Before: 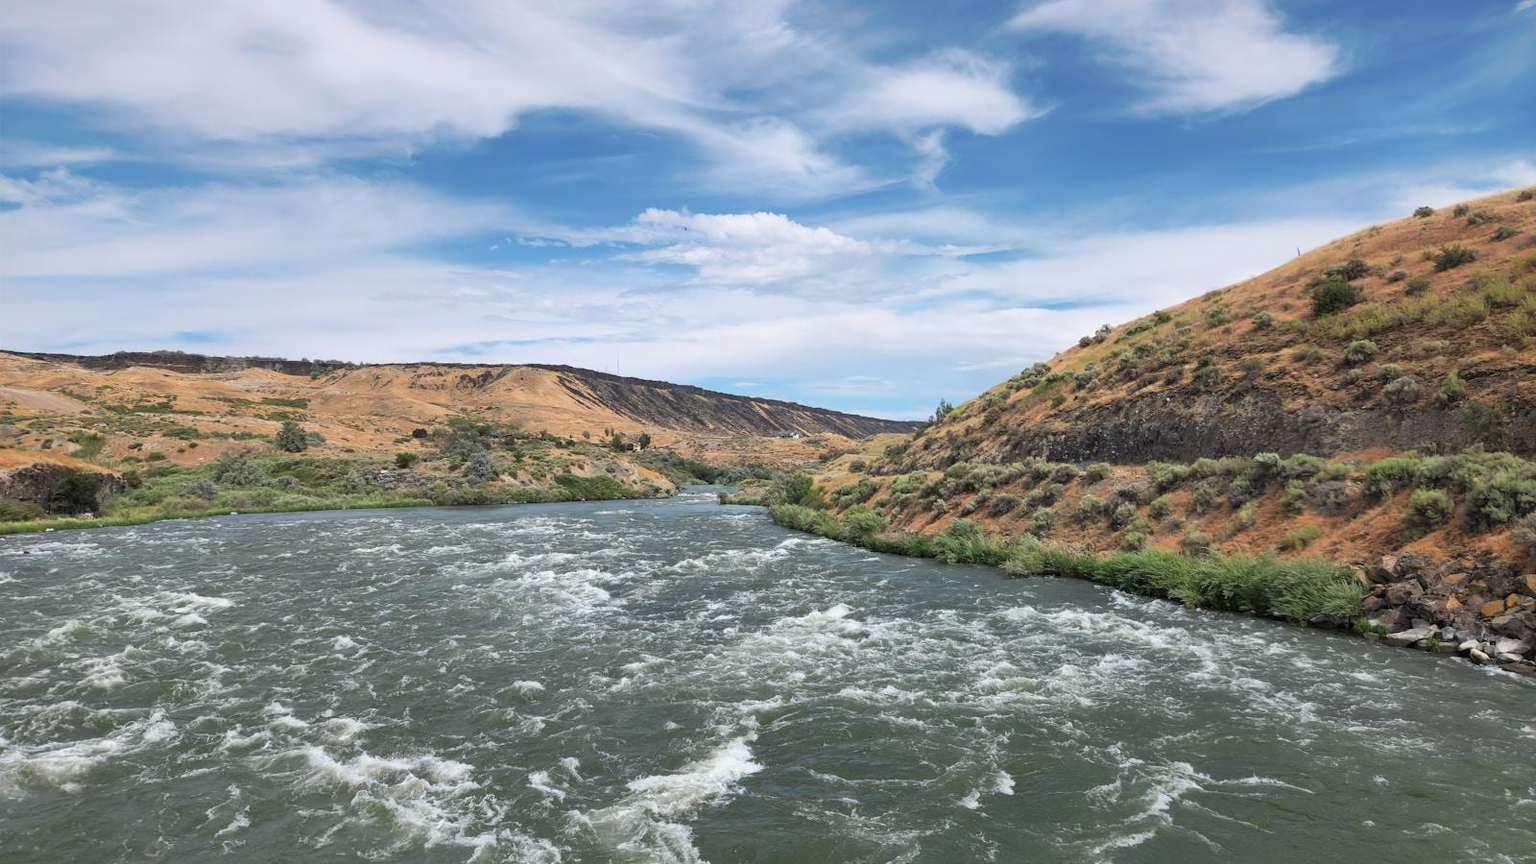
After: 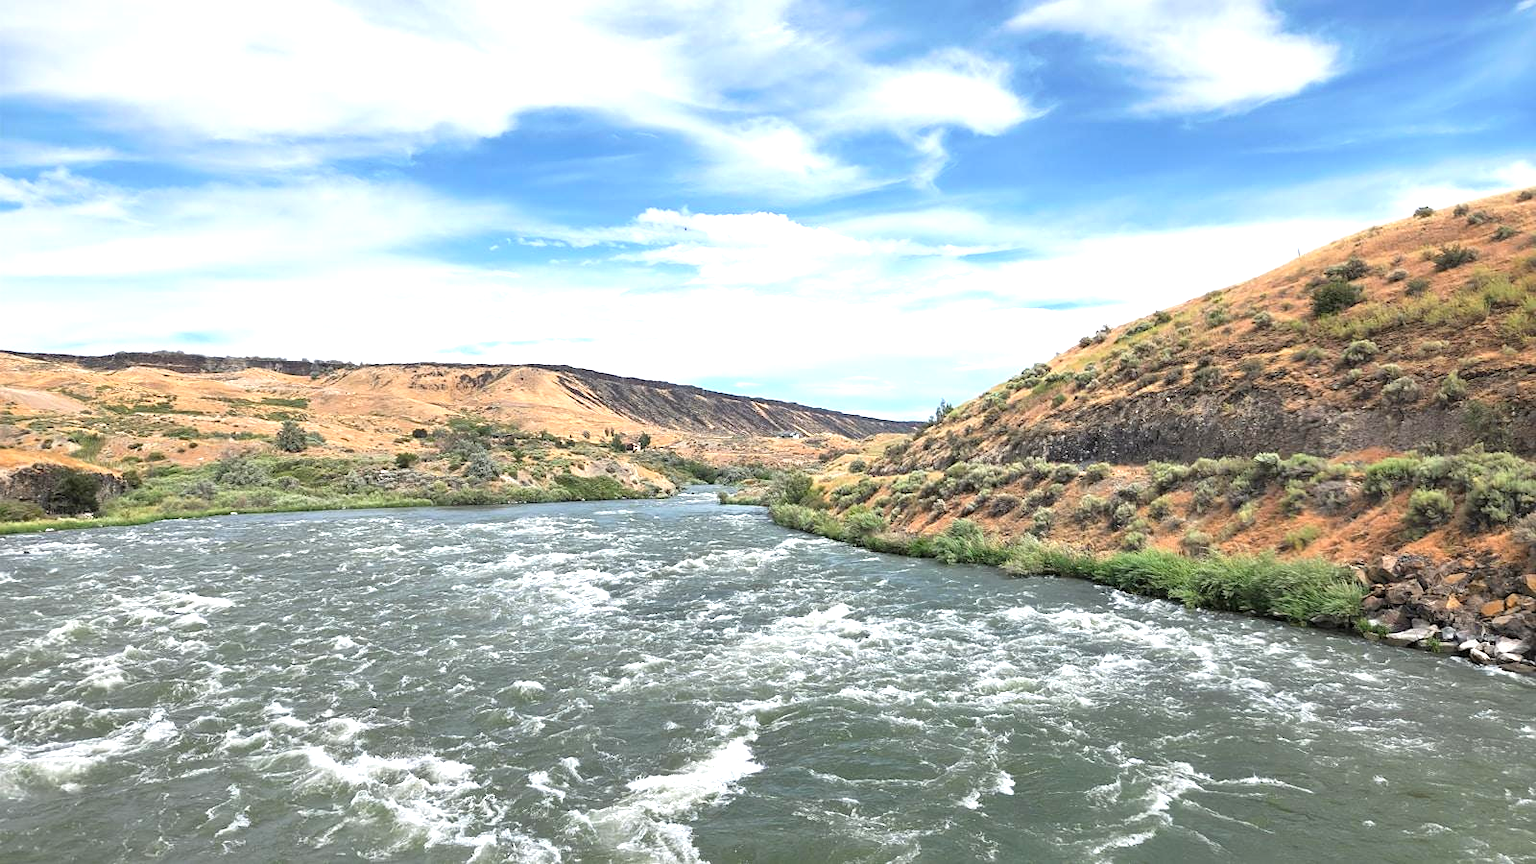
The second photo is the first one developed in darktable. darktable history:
exposure: black level correction 0, exposure 0.889 EV, compensate highlight preservation false
sharpen: amount 0.211
